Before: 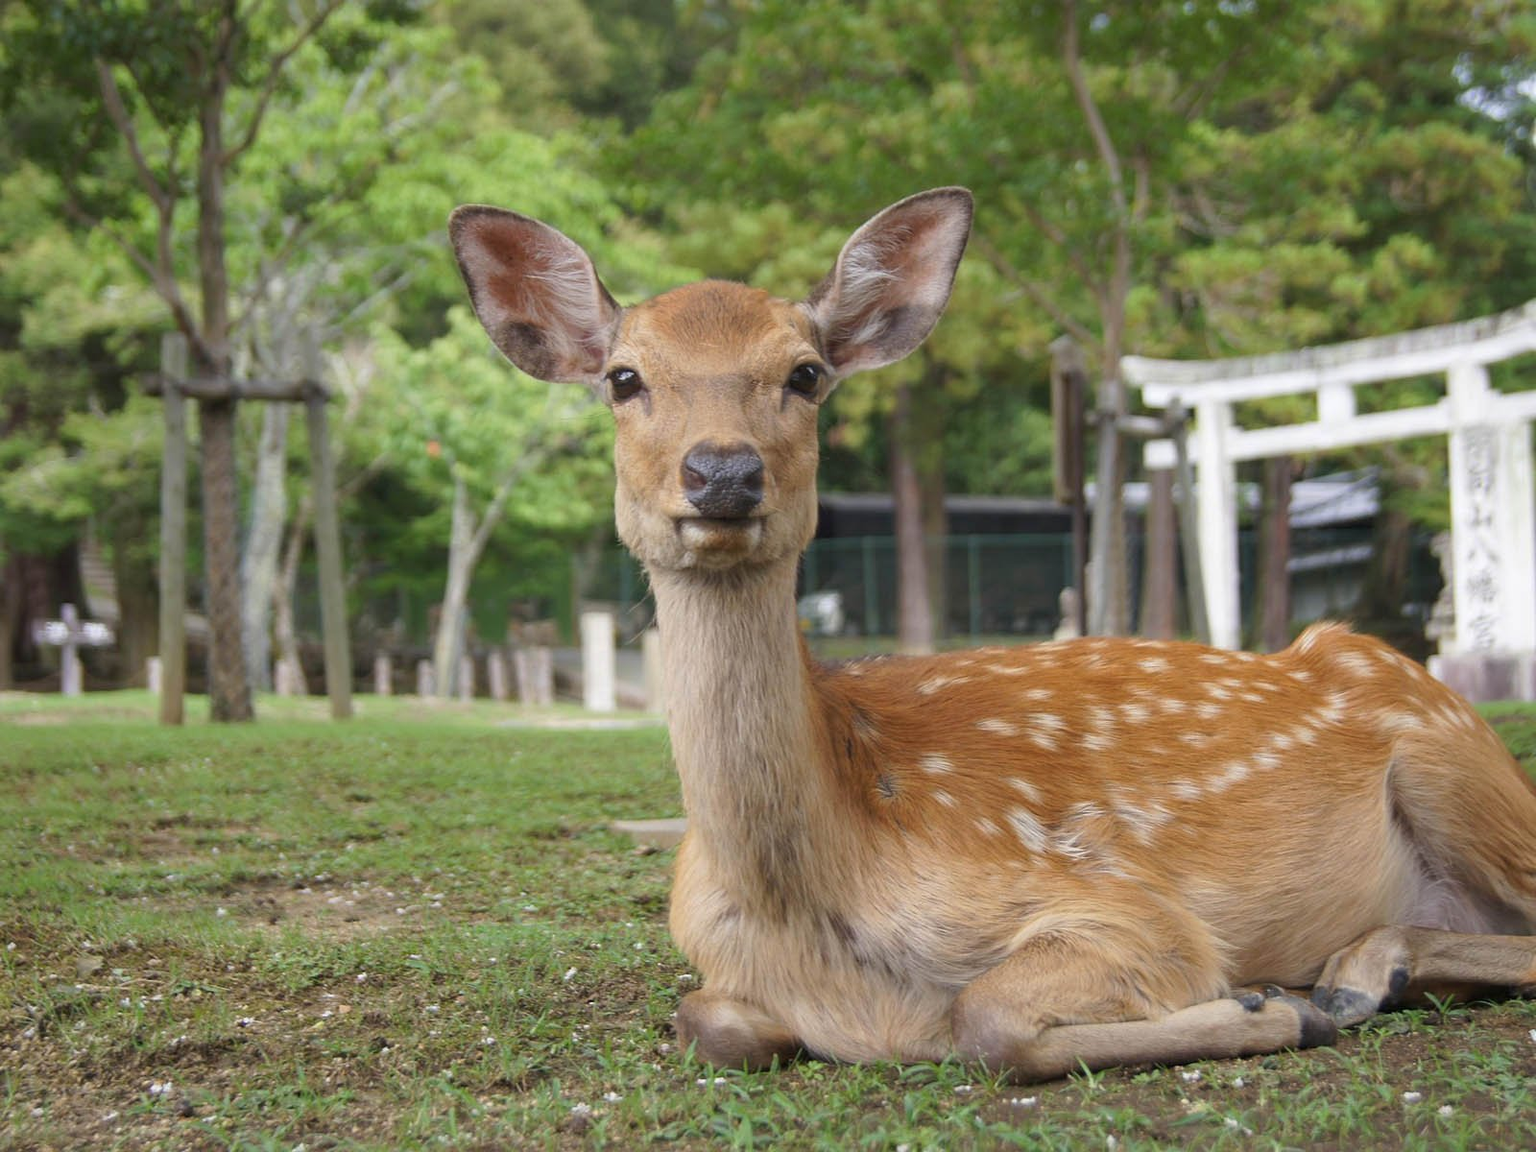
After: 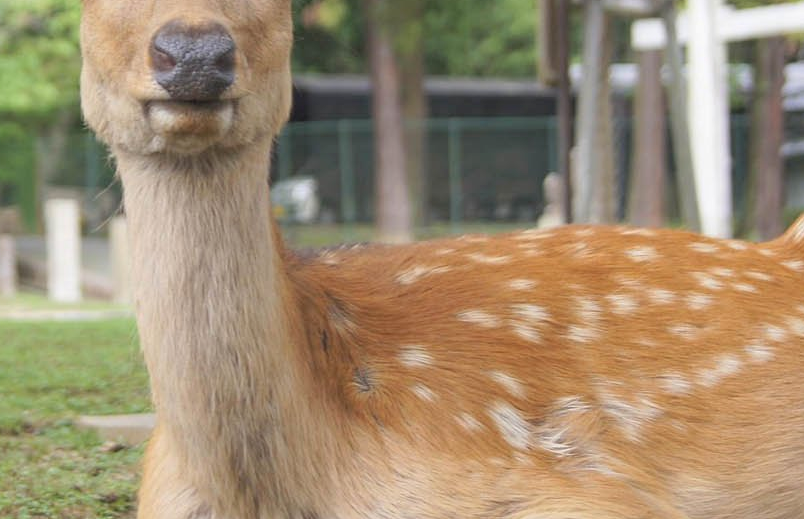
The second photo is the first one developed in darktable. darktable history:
contrast brightness saturation: brightness 0.13
crop: left 35.03%, top 36.625%, right 14.663%, bottom 20.057%
